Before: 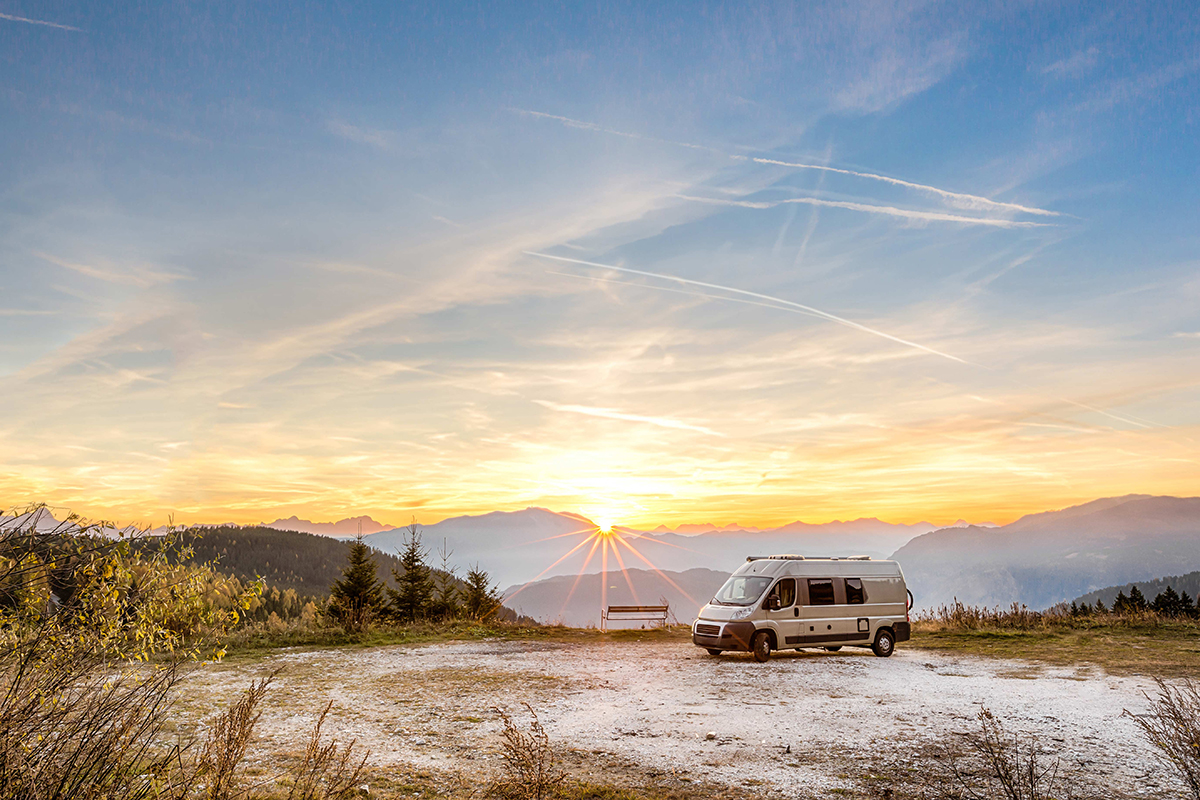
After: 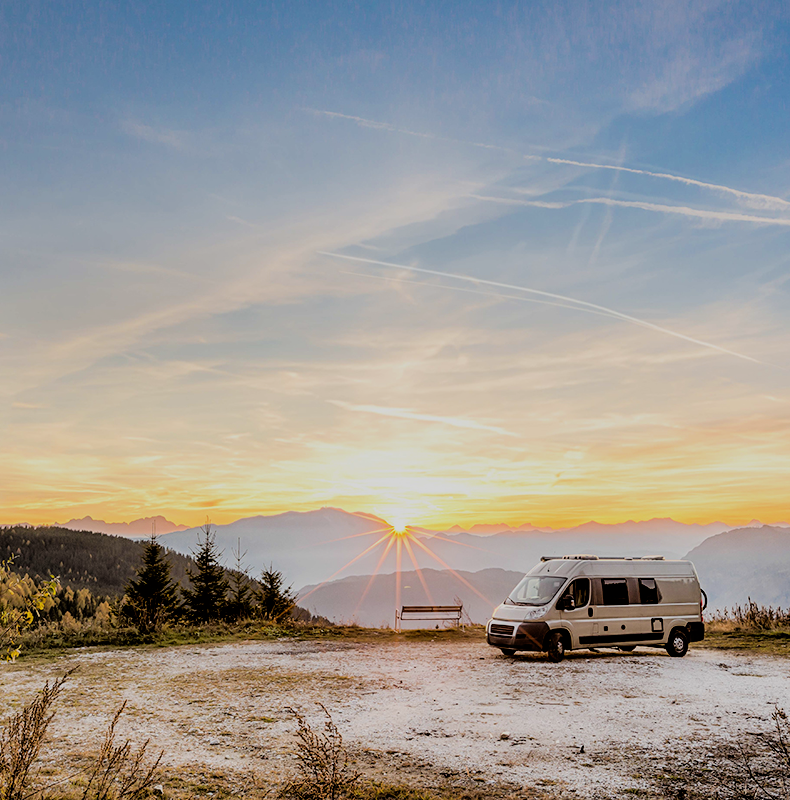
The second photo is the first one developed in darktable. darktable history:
filmic rgb: black relative exposure -4.4 EV, white relative exposure 5.04 EV, hardness 2.17, latitude 39.52%, contrast 1.154, highlights saturation mix 10.04%, shadows ↔ highlights balance 0.886%
crop: left 17.203%, right 16.949%
exposure: exposure -0.151 EV, compensate highlight preservation false
